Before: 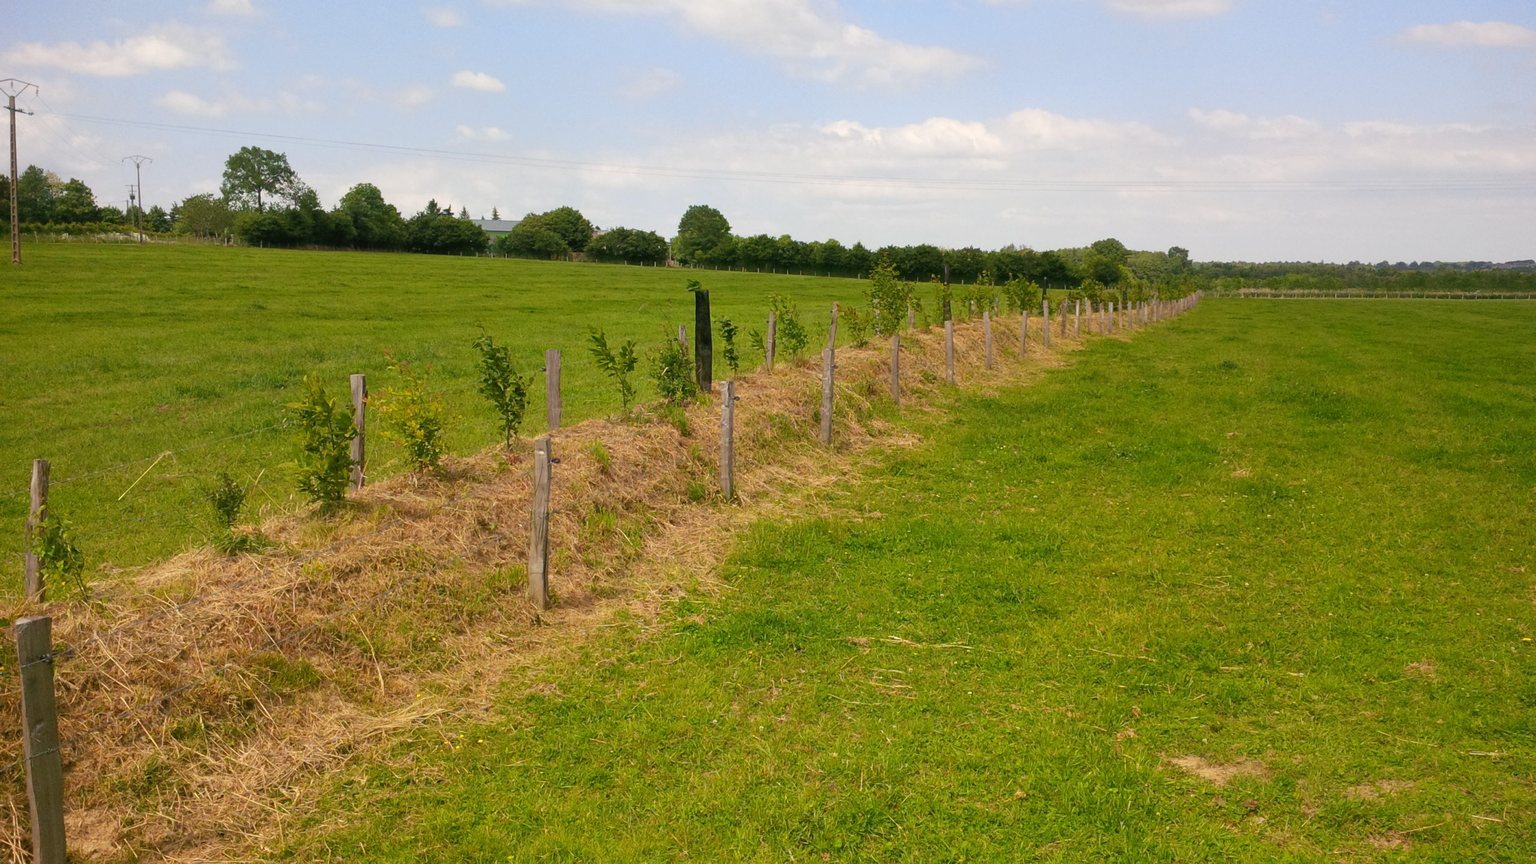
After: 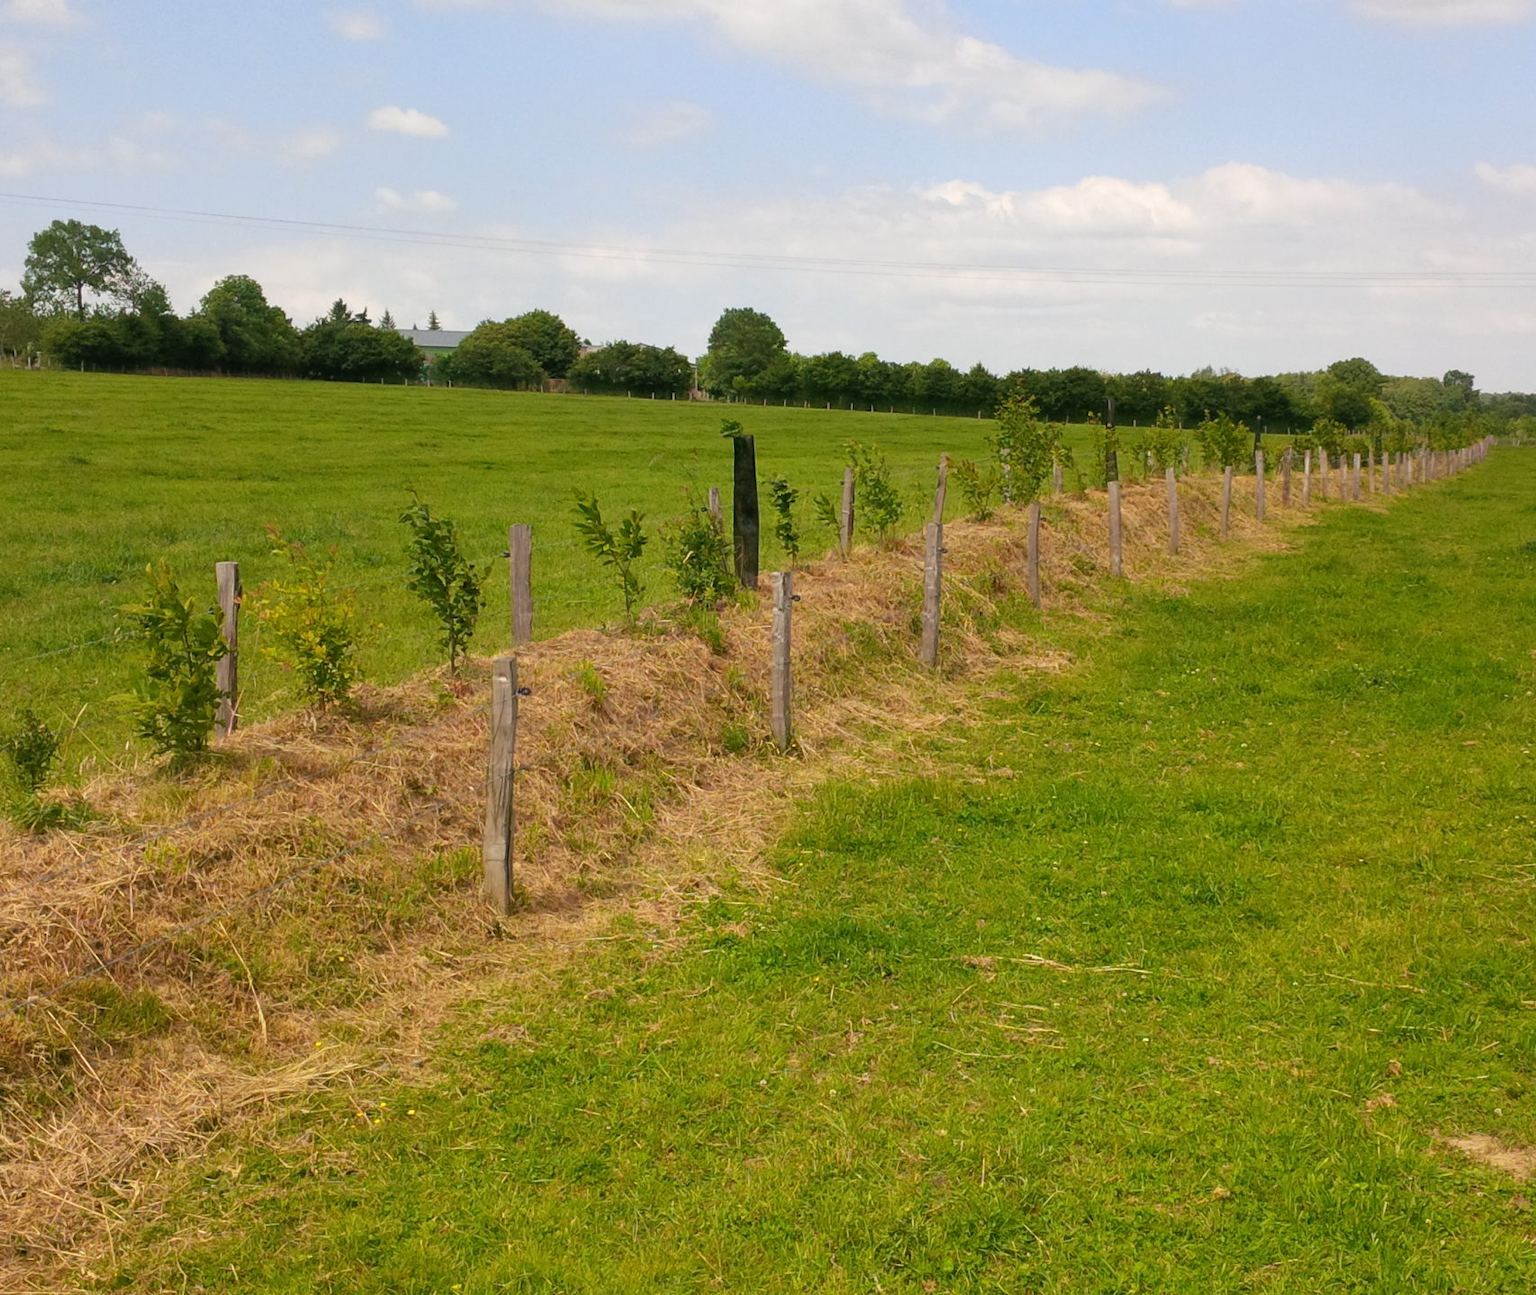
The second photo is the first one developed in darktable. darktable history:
crop and rotate: left 13.457%, right 19.887%
